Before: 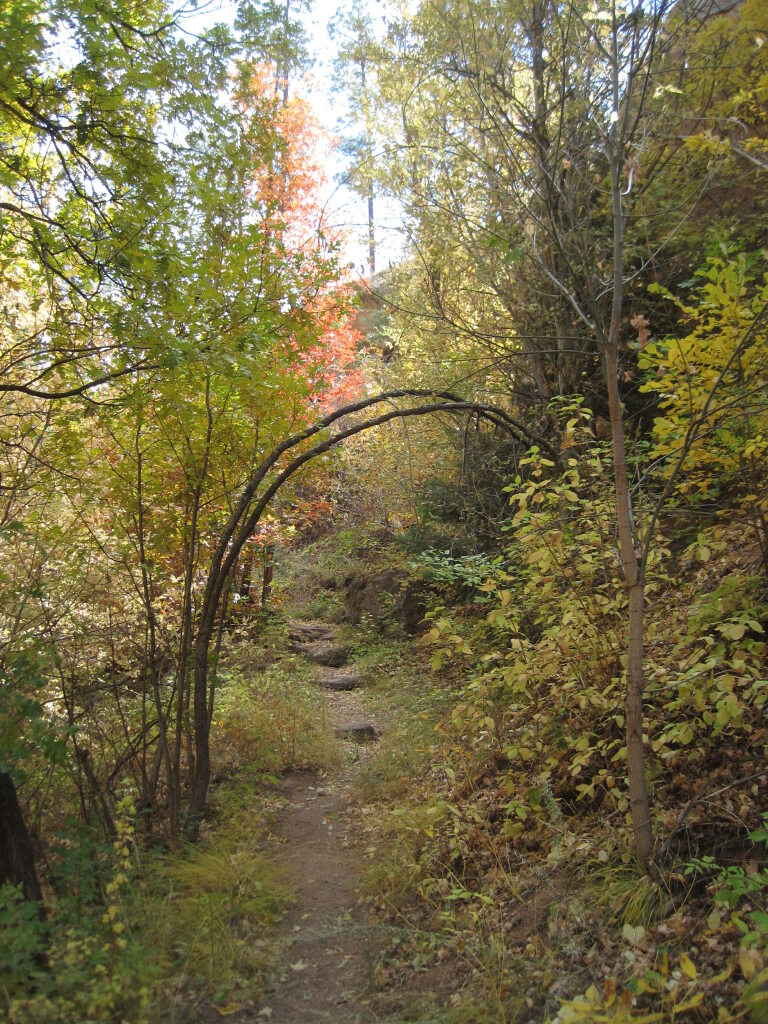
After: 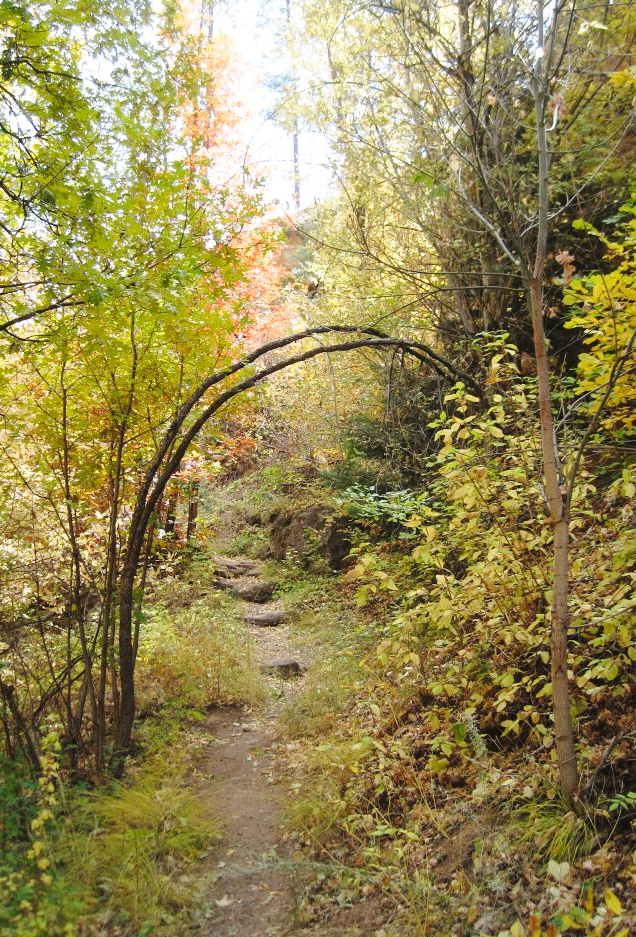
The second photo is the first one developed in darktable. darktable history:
base curve: curves: ch0 [(0, 0) (0.028, 0.03) (0.121, 0.232) (0.46, 0.748) (0.859, 0.968) (1, 1)], preserve colors none
crop: left 9.807%, top 6.259%, right 7.334%, bottom 2.177%
